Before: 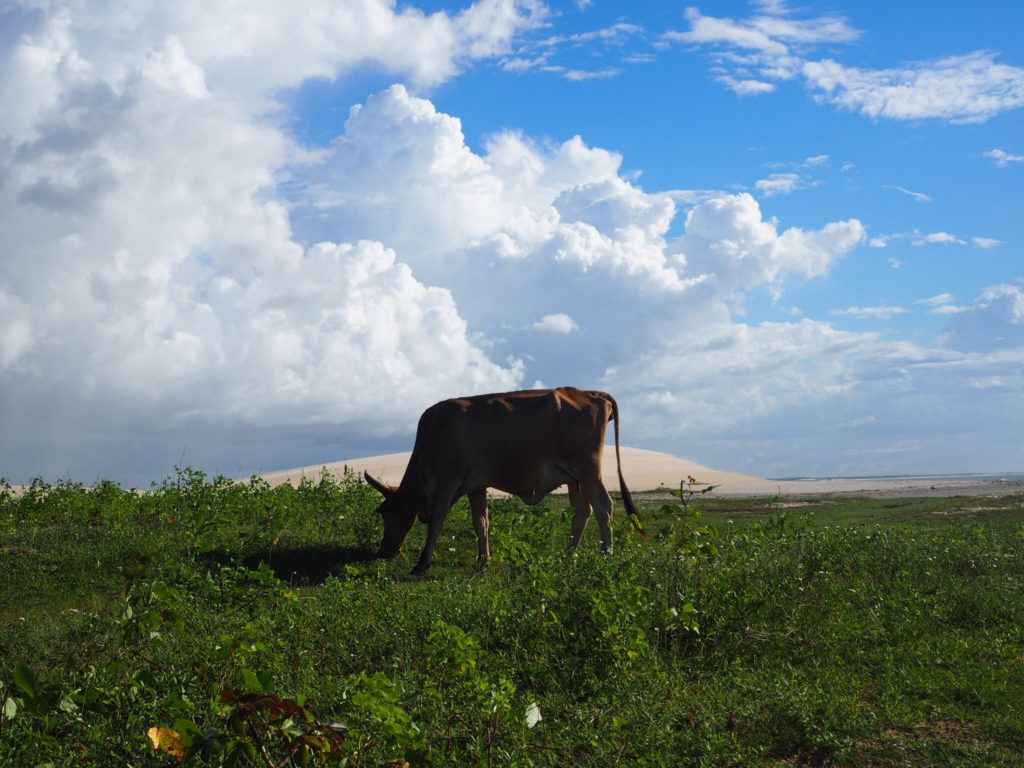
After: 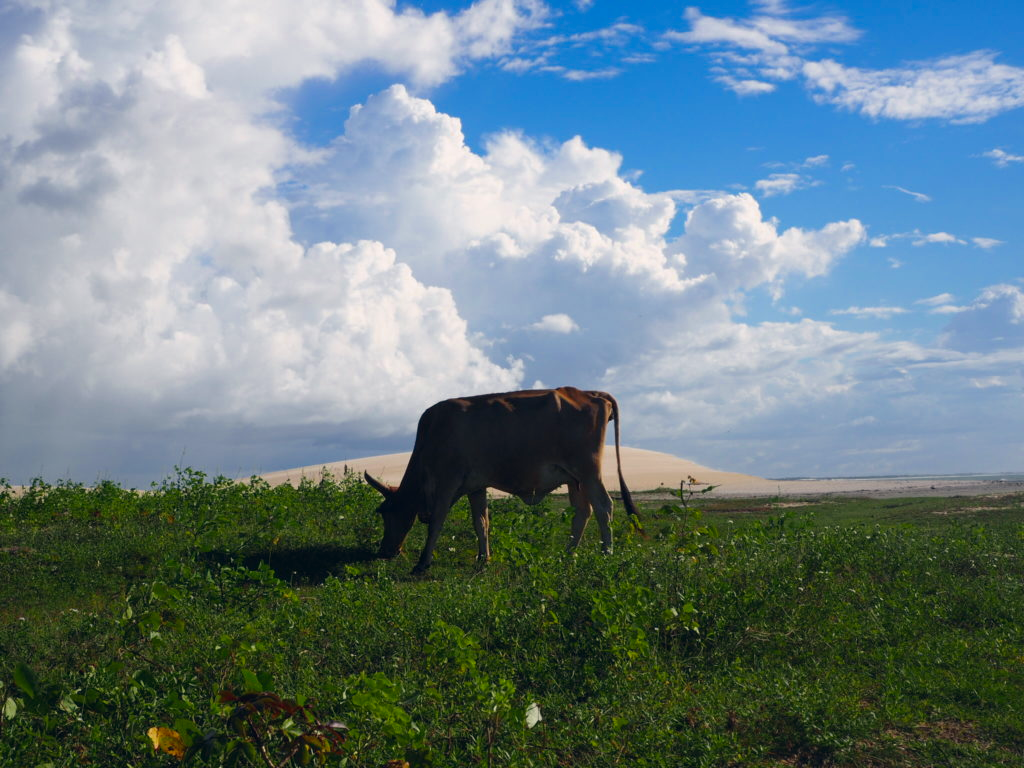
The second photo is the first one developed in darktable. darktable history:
color correction: highlights a* 2.75, highlights b* 5, shadows a* -2.04, shadows b* -4.84, saturation 0.8
color zones: curves: ch0 [(0, 0.425) (0.143, 0.422) (0.286, 0.42) (0.429, 0.419) (0.571, 0.419) (0.714, 0.42) (0.857, 0.422) (1, 0.425)]; ch1 [(0, 0.666) (0.143, 0.669) (0.286, 0.671) (0.429, 0.67) (0.571, 0.67) (0.714, 0.67) (0.857, 0.67) (1, 0.666)]
